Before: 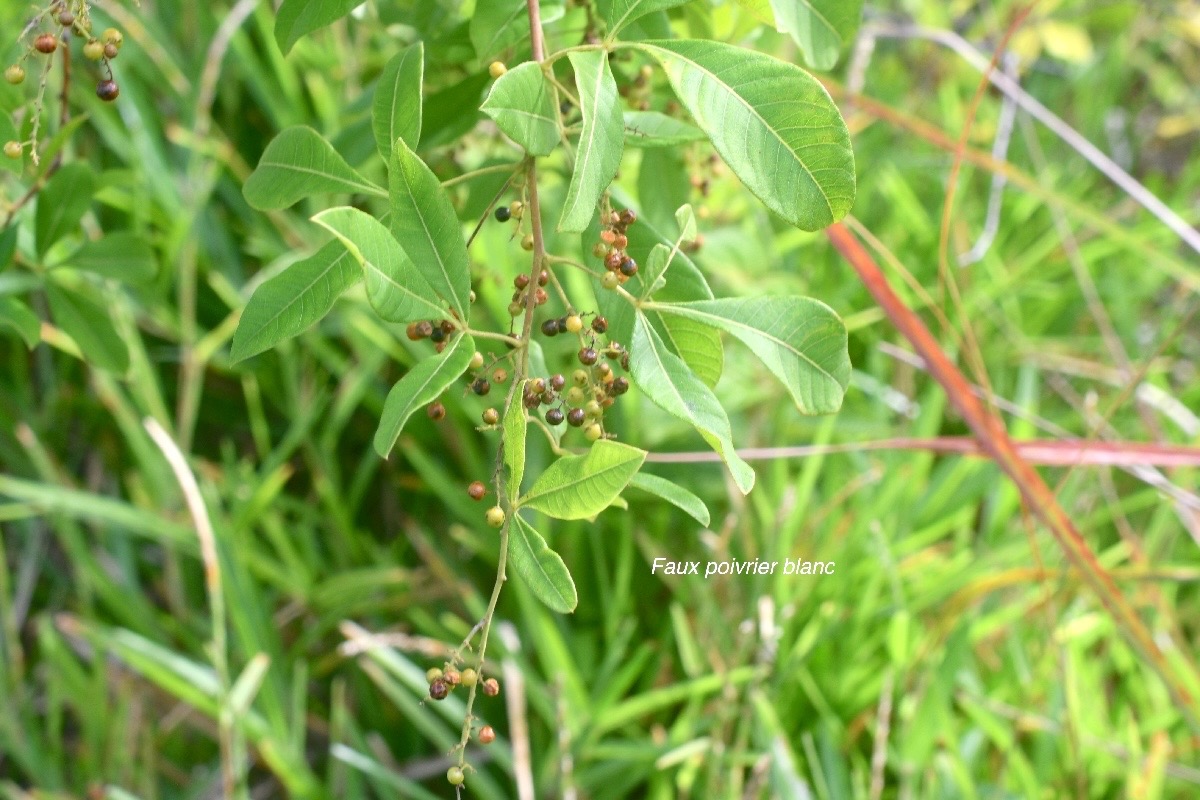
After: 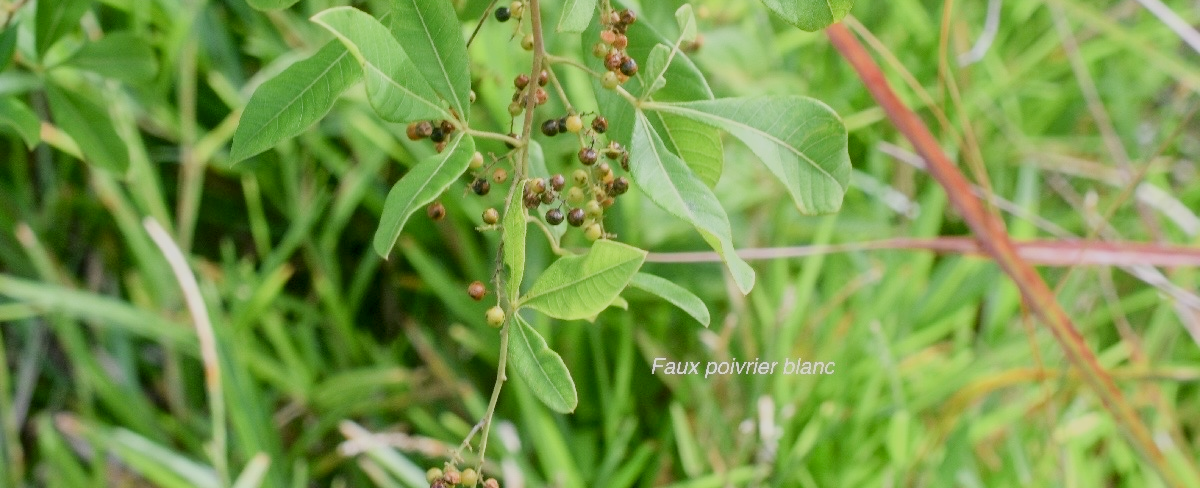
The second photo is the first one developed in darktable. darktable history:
local contrast: on, module defaults
crop and rotate: top 25.017%, bottom 13.95%
filmic rgb: black relative exposure -7.23 EV, white relative exposure 5.38 EV, threshold 3.05 EV, hardness 3.03, enable highlight reconstruction true
